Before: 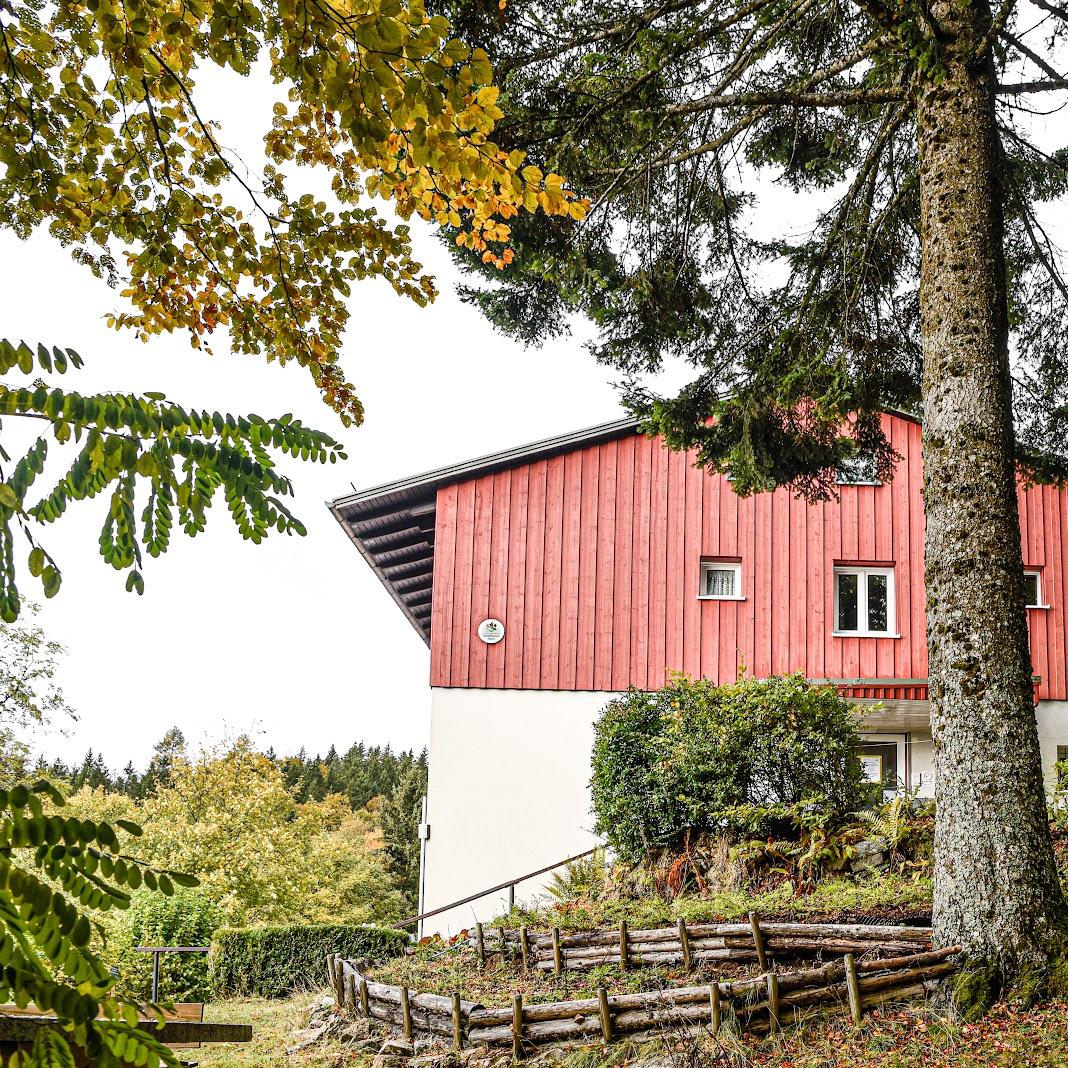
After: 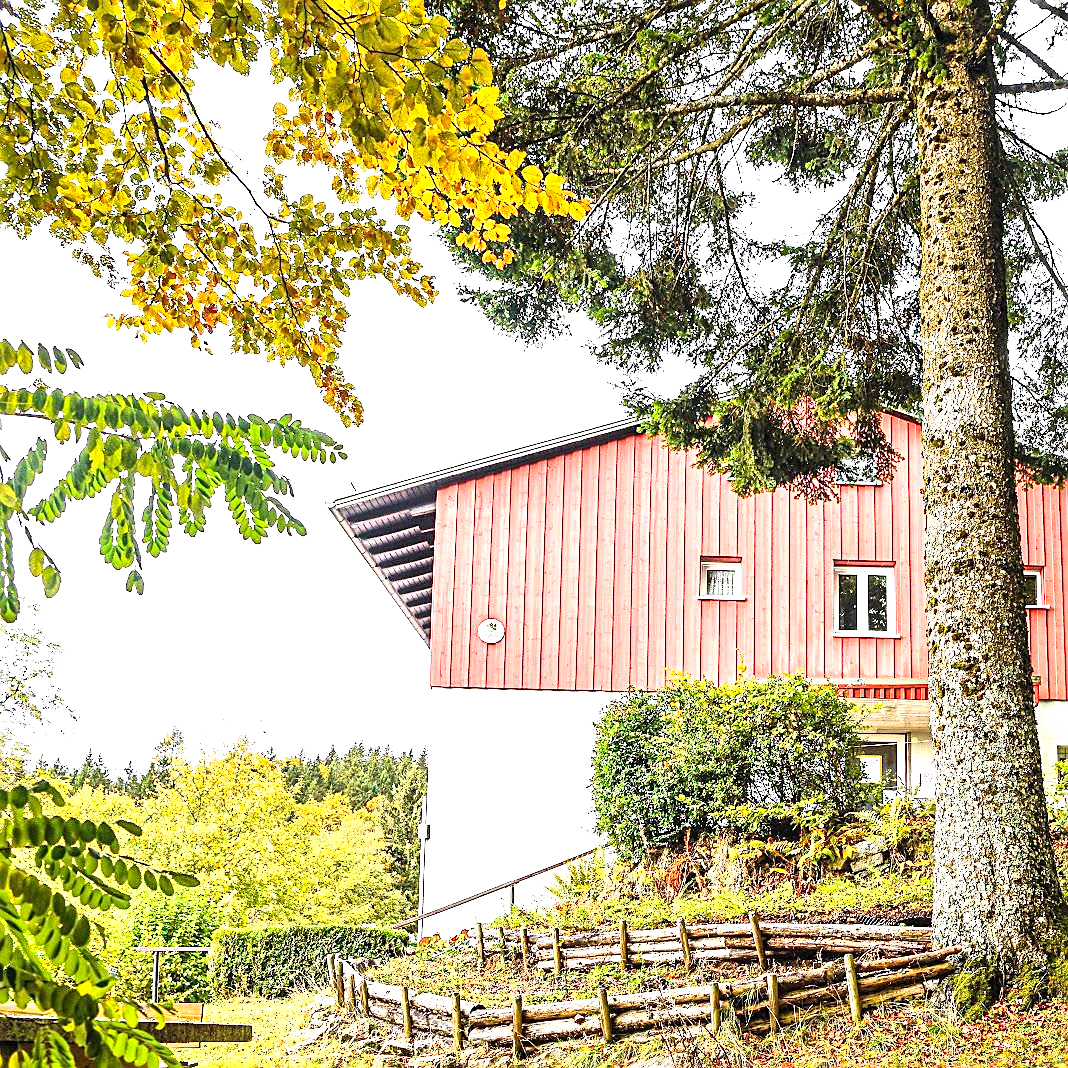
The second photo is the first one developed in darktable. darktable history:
sharpen: on, module defaults
exposure: black level correction 0, exposure 1.367 EV, compensate exposure bias true, compensate highlight preservation false
contrast brightness saturation: contrast 0.203, brightness 0.165, saturation 0.22
